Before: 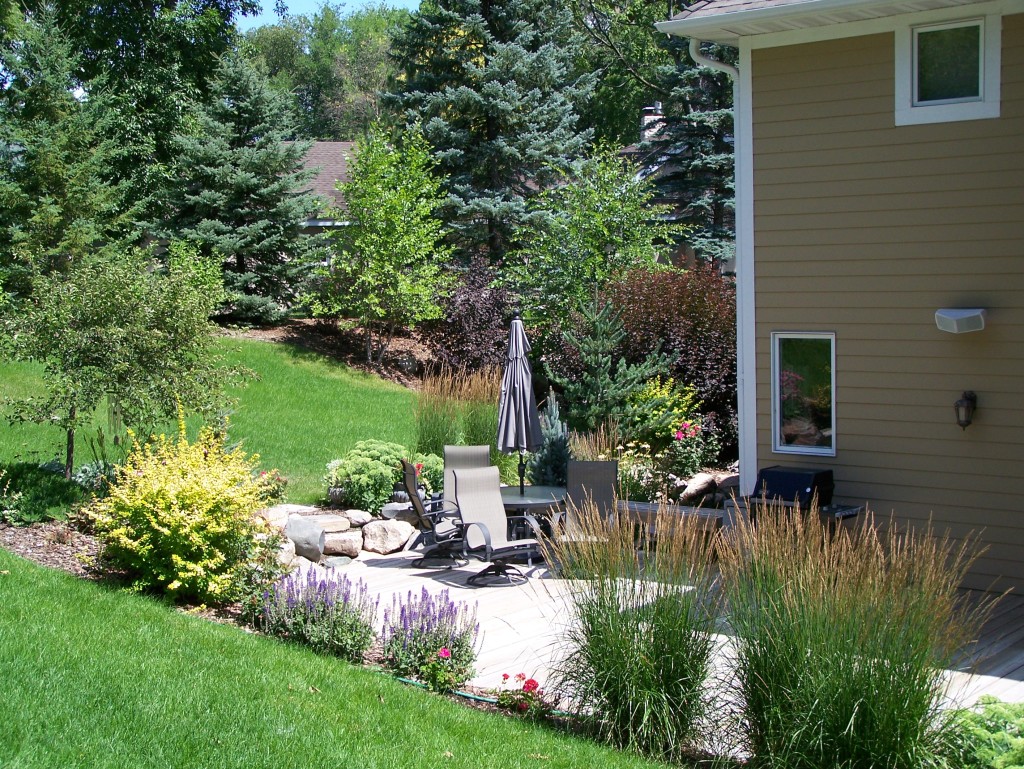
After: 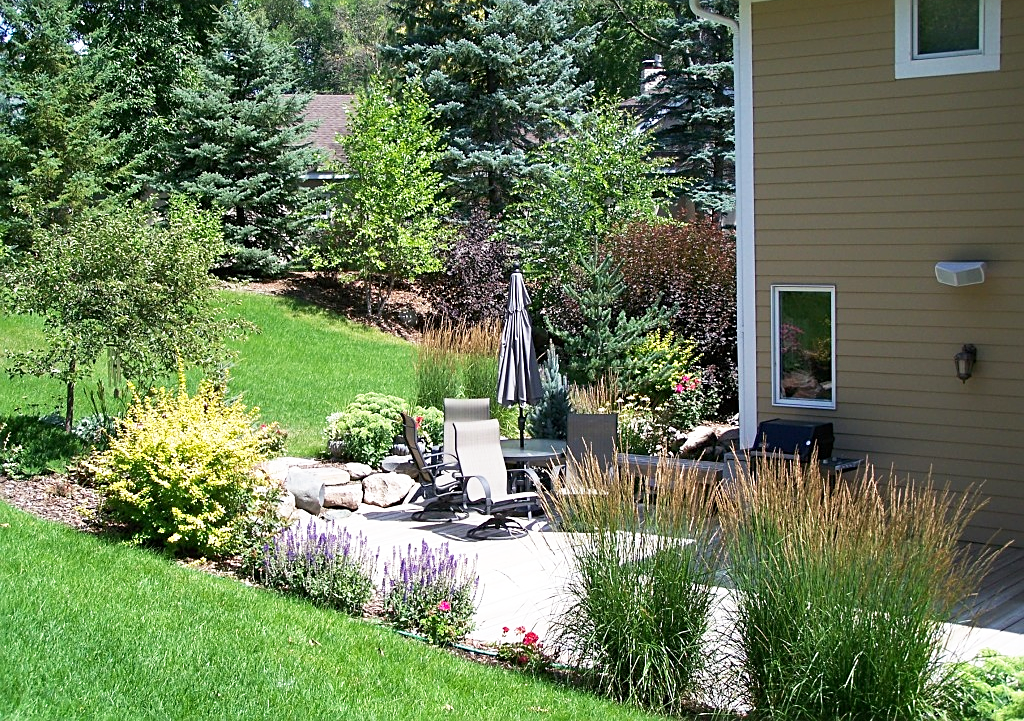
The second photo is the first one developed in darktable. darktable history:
crop and rotate: top 6.241%
base curve: curves: ch0 [(0, 0) (0.688, 0.865) (1, 1)], preserve colors none
sharpen: on, module defaults
